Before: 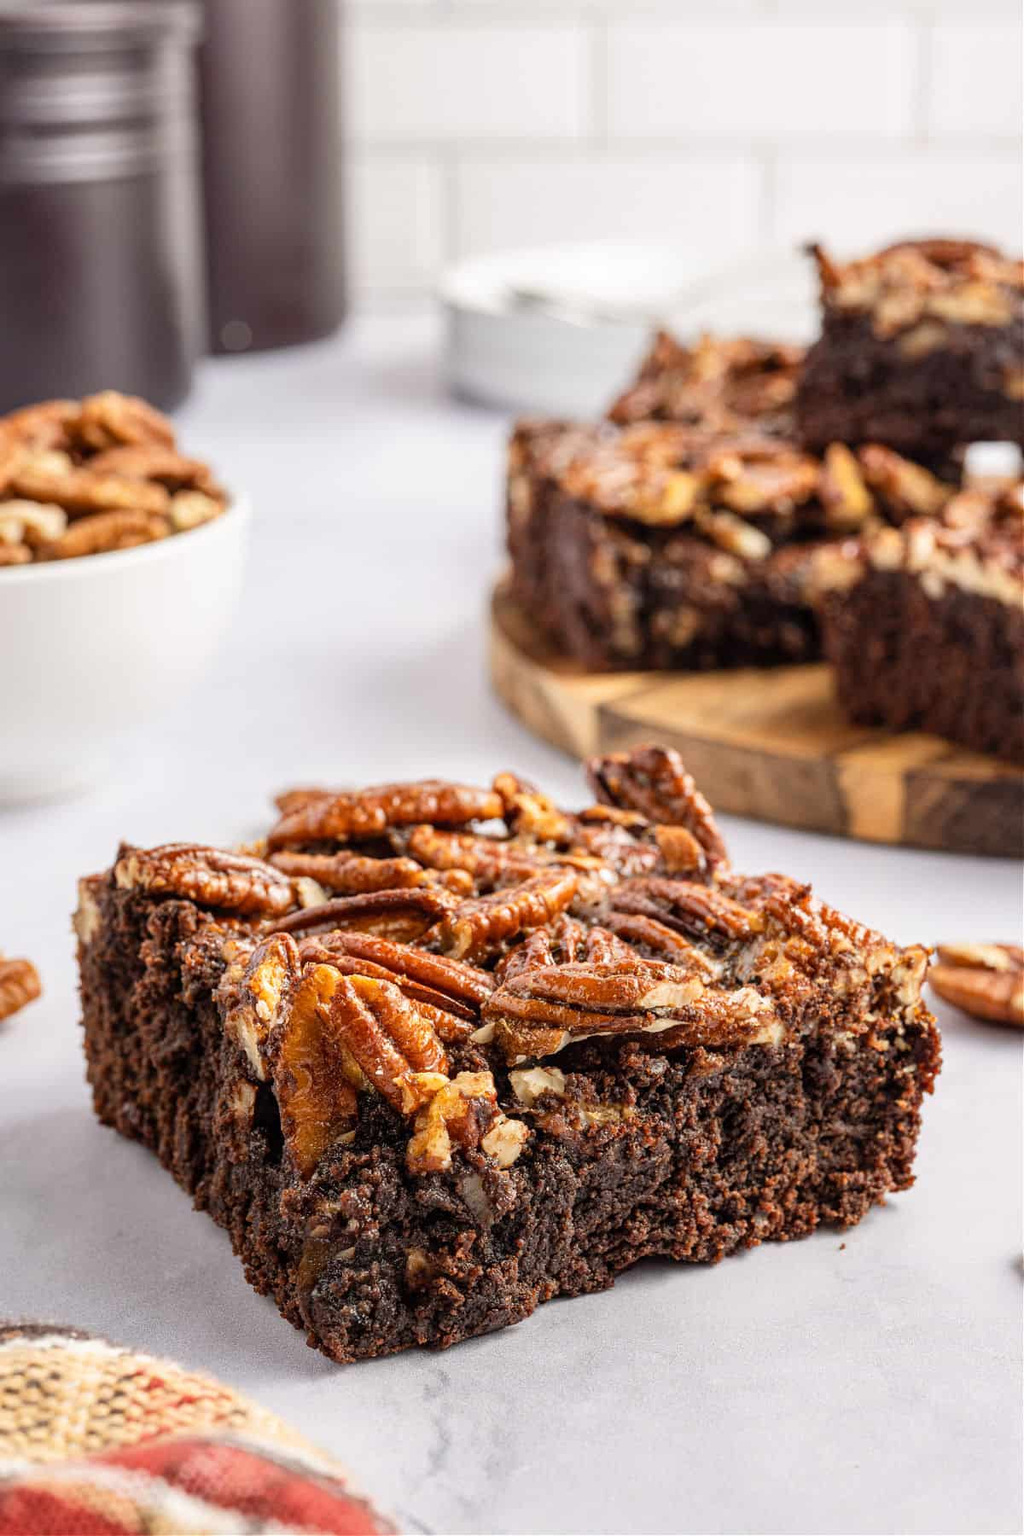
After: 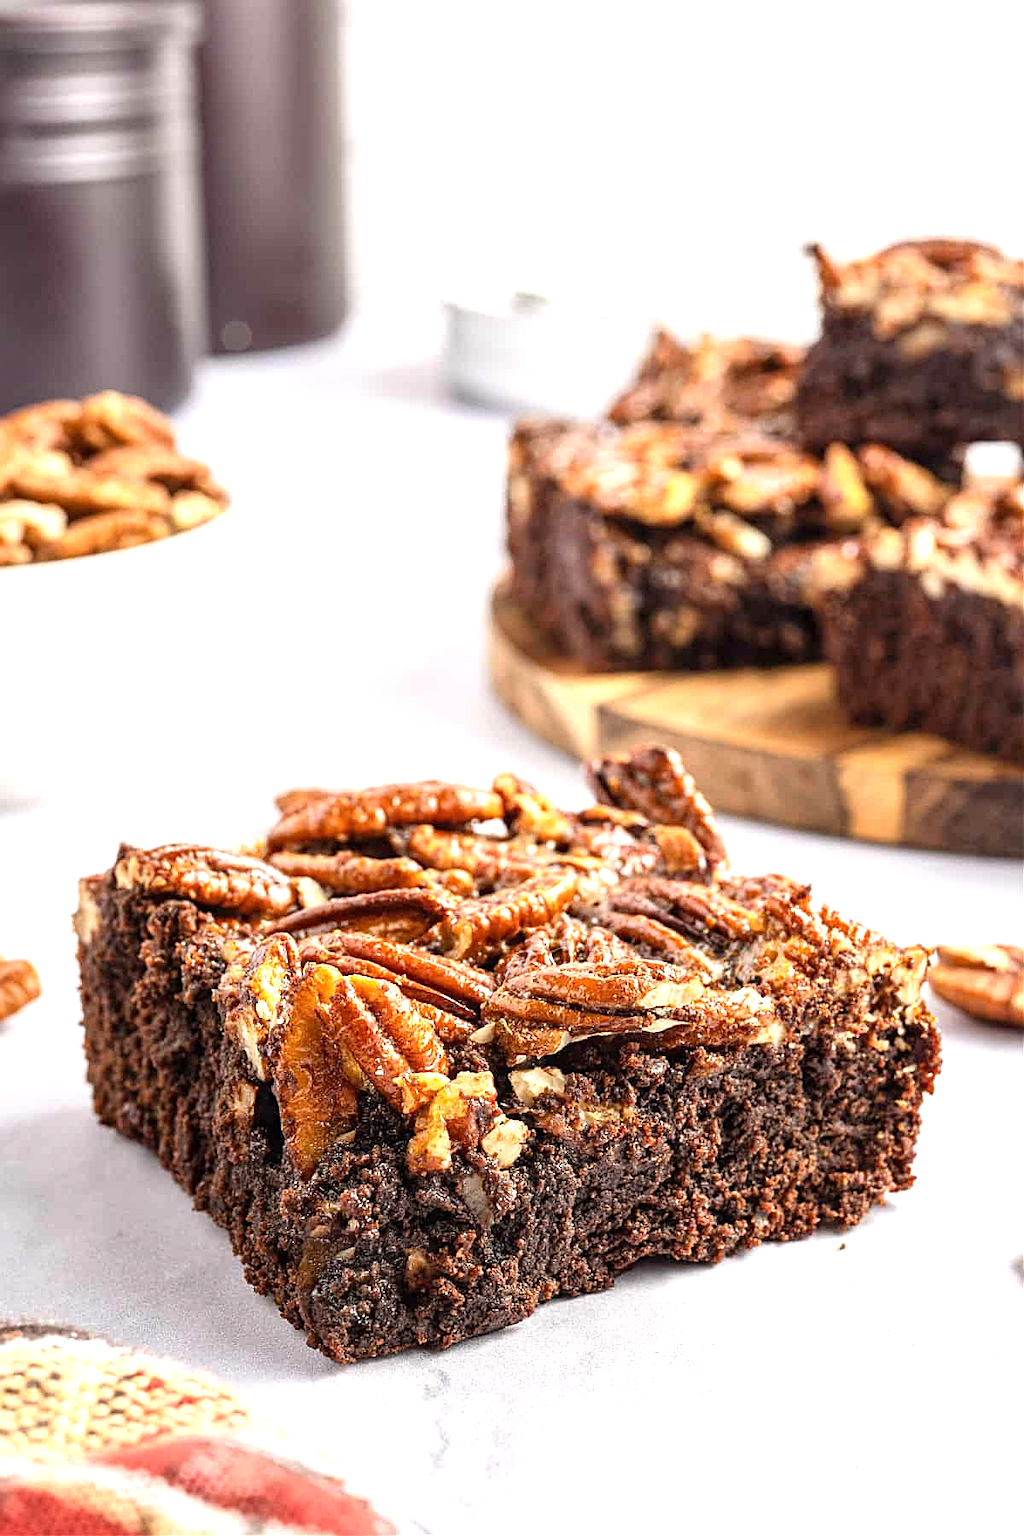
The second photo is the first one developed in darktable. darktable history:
local contrast: mode bilateral grid, contrast 15, coarseness 36, detail 105%, midtone range 0.2
sharpen: on, module defaults
base curve: preserve colors none
exposure: black level correction 0, exposure 0.7 EV, compensate exposure bias true, compensate highlight preservation false
